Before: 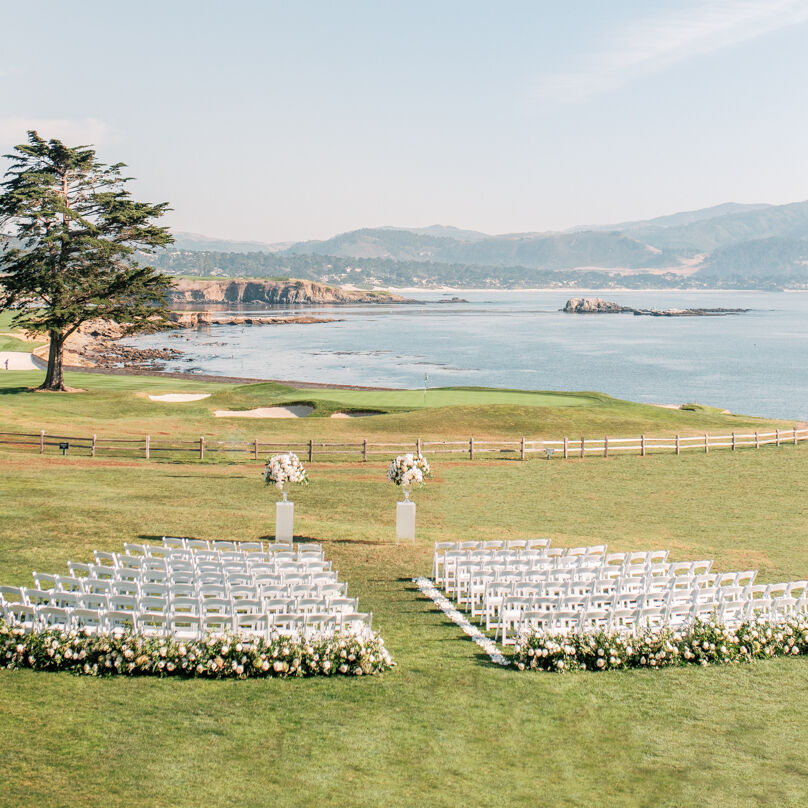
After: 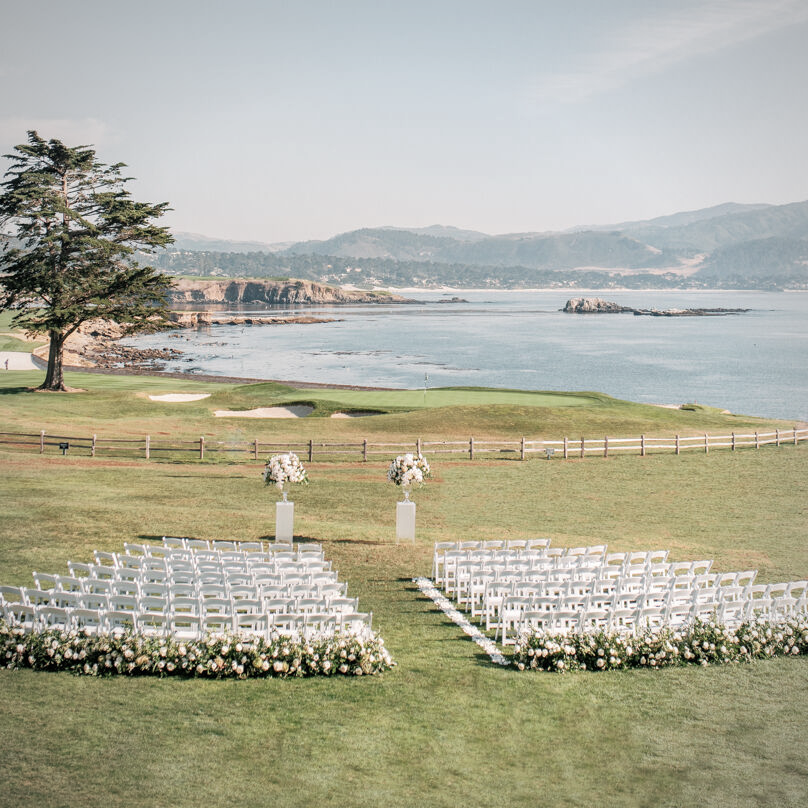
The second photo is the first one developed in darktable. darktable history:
shadows and highlights: shadows 36.22, highlights -27.76, highlights color adjustment 73.61%, soften with gaussian
color correction: highlights b* 0.038, saturation 0.769
vignetting: fall-off radius 82.24%
